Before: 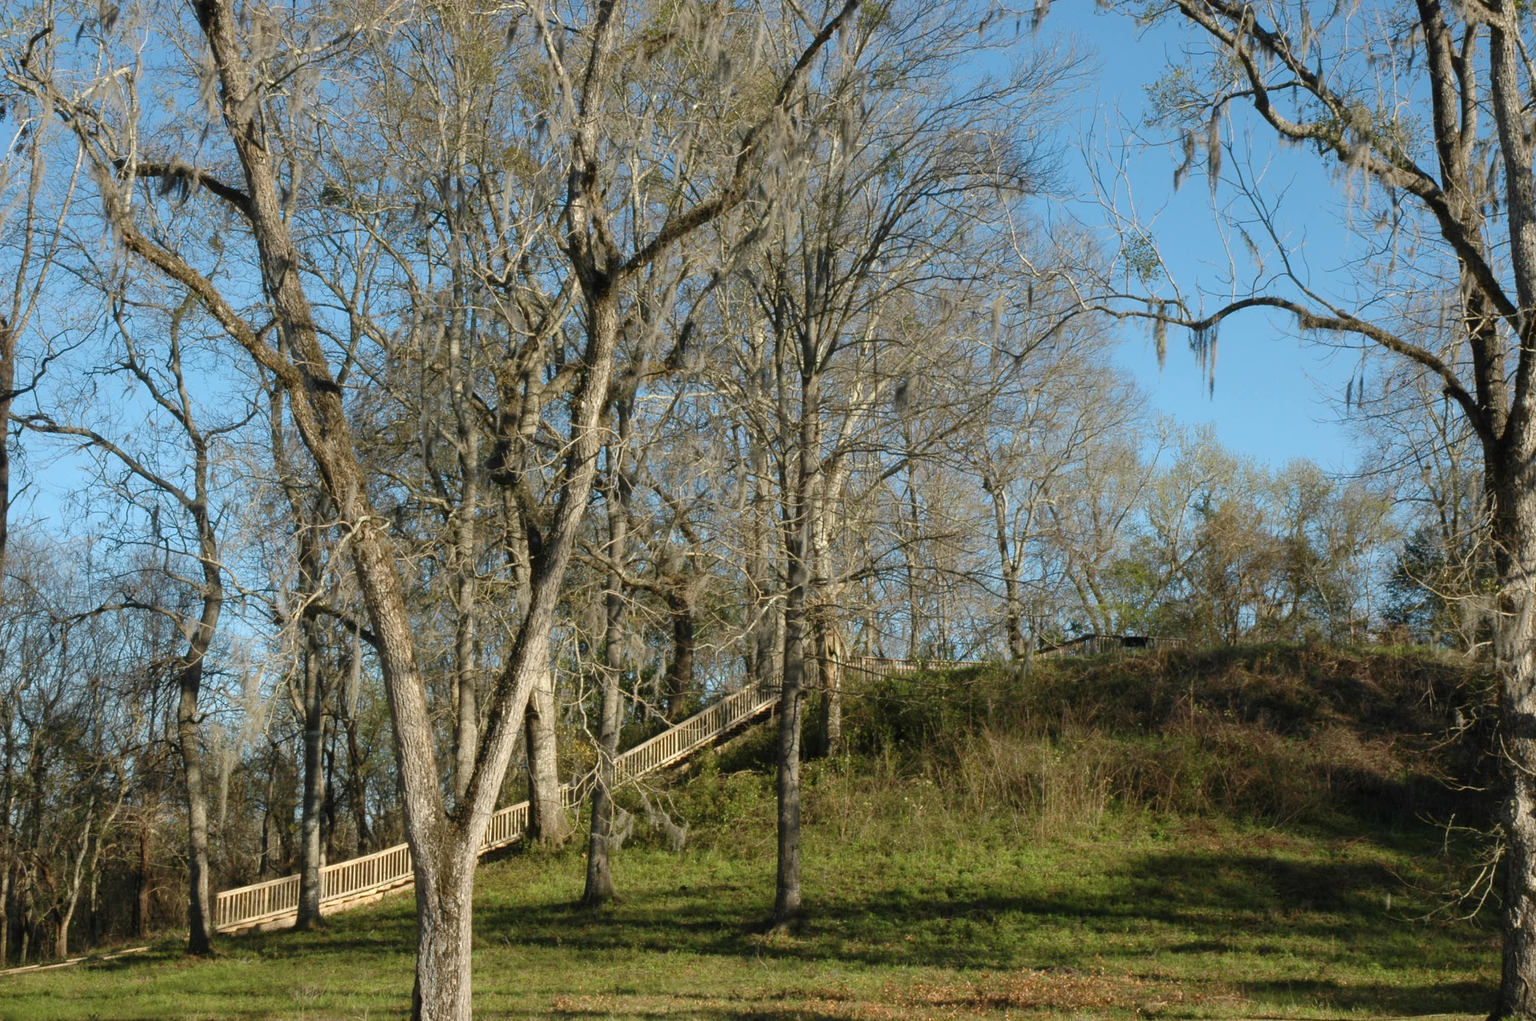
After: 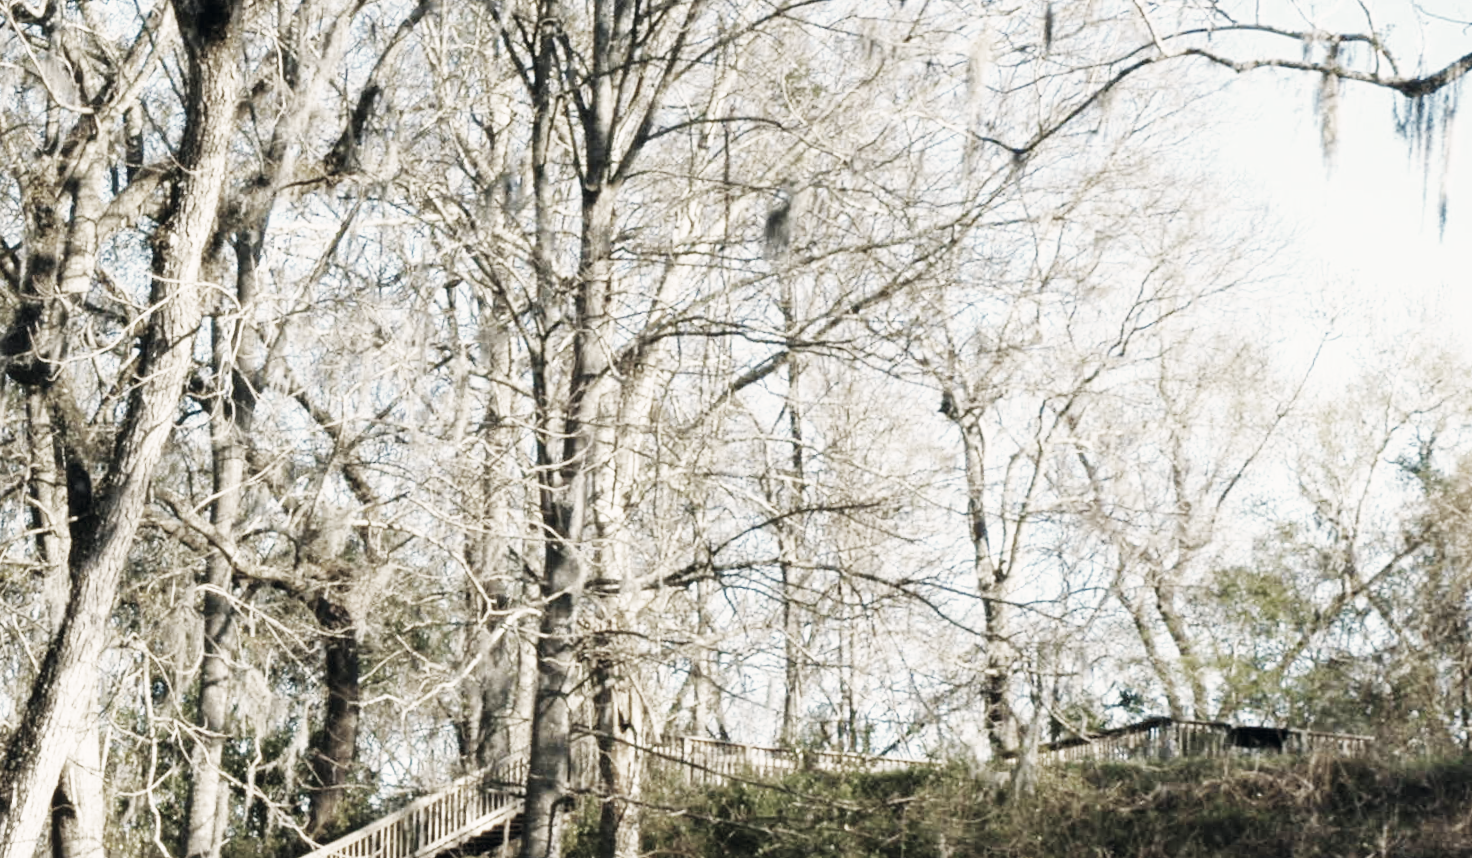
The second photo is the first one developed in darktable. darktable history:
crop: left 25%, top 25%, right 25%, bottom 25%
shadows and highlights: radius 334.93, shadows 63.48, highlights 6.06, compress 87.7%, highlights color adjustment 39.73%, soften with gaussian
color zones: curves: ch0 [(0, 0.487) (0.241, 0.395) (0.434, 0.373) (0.658, 0.412) (0.838, 0.487)]; ch1 [(0, 0) (0.053, 0.053) (0.211, 0.202) (0.579, 0.259) (0.781, 0.241)]
rotate and perspective: rotation 1.69°, lens shift (vertical) -0.023, lens shift (horizontal) -0.291, crop left 0.025, crop right 0.988, crop top 0.092, crop bottom 0.842
base curve: curves: ch0 [(0, 0) (0.007, 0.004) (0.027, 0.03) (0.046, 0.07) (0.207, 0.54) (0.442, 0.872) (0.673, 0.972) (1, 1)], preserve colors none
color correction: highlights a* 2.75, highlights b* 5, shadows a* -2.04, shadows b* -4.84, saturation 0.8
exposure: exposure 0.6 EV, compensate highlight preservation false
tone equalizer: on, module defaults
